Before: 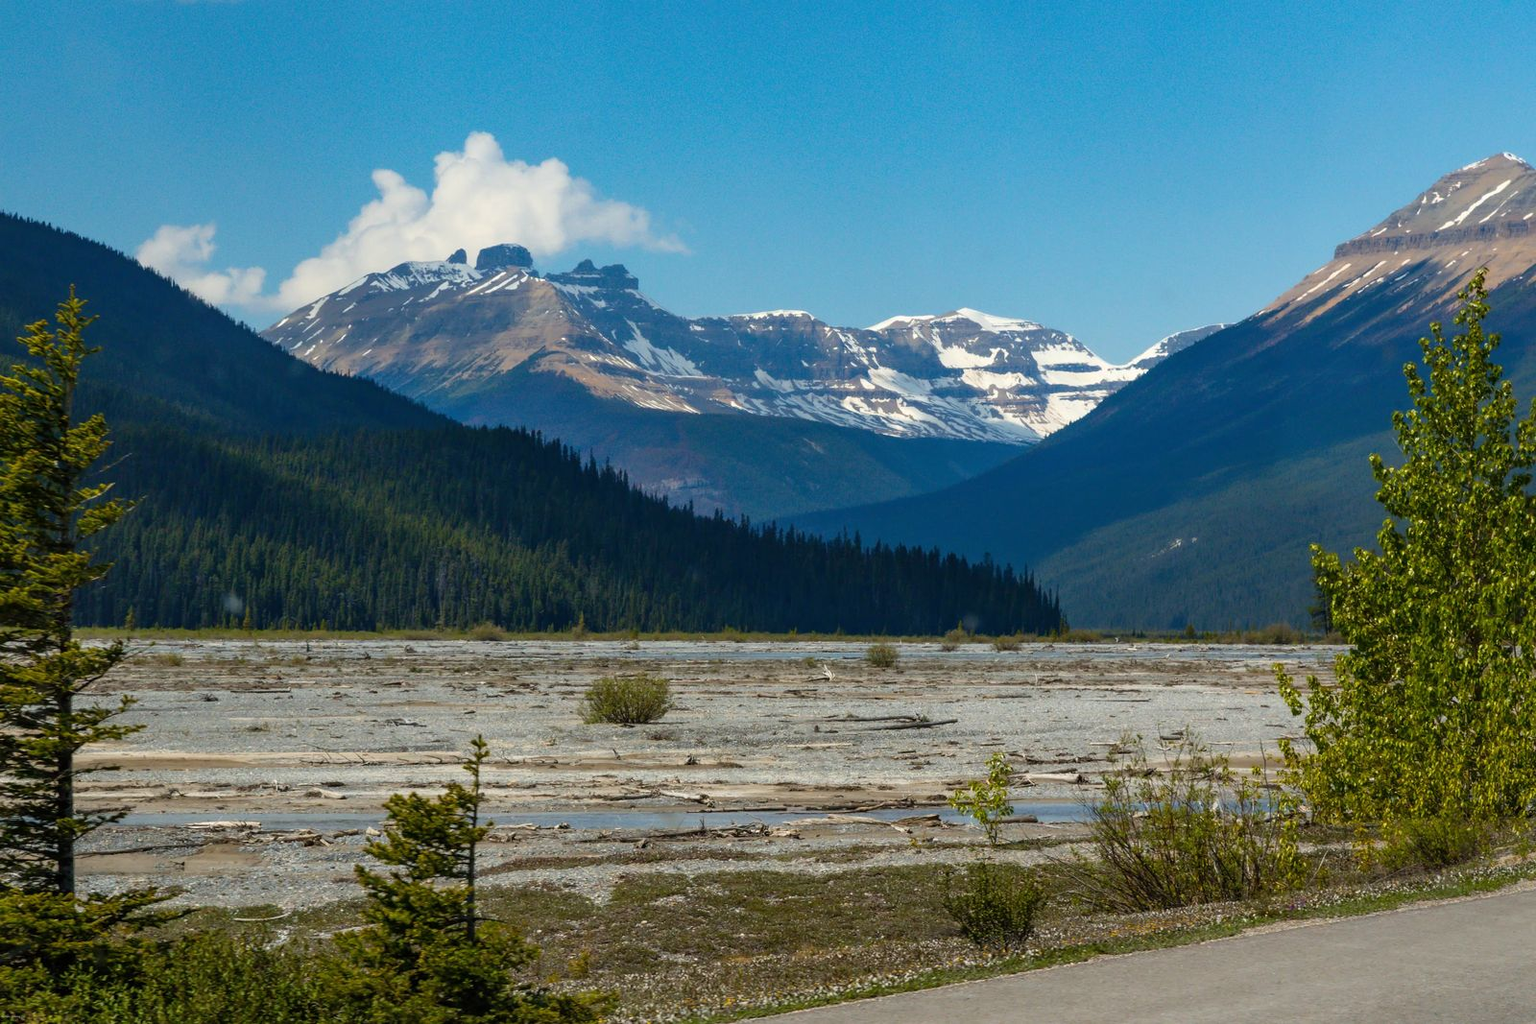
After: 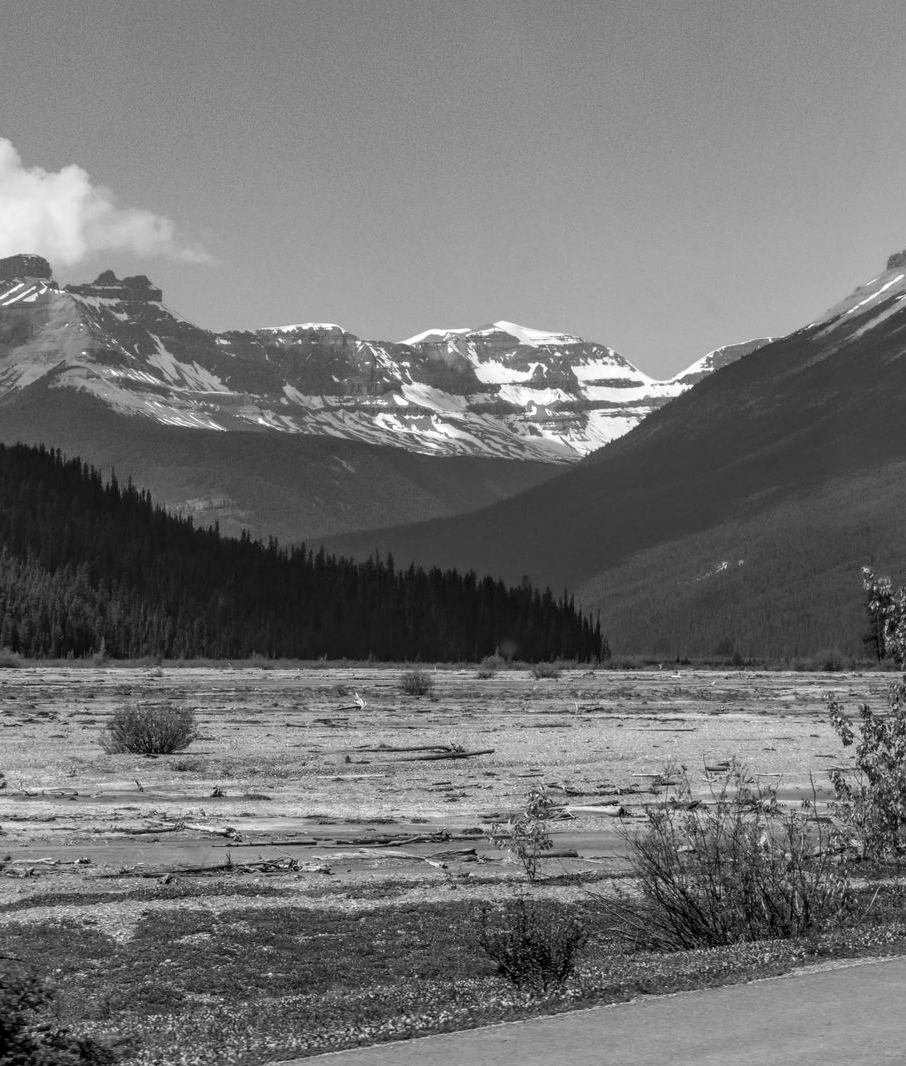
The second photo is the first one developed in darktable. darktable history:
crop: left 31.458%, top 0%, right 11.876%
monochrome: size 1
local contrast: on, module defaults
